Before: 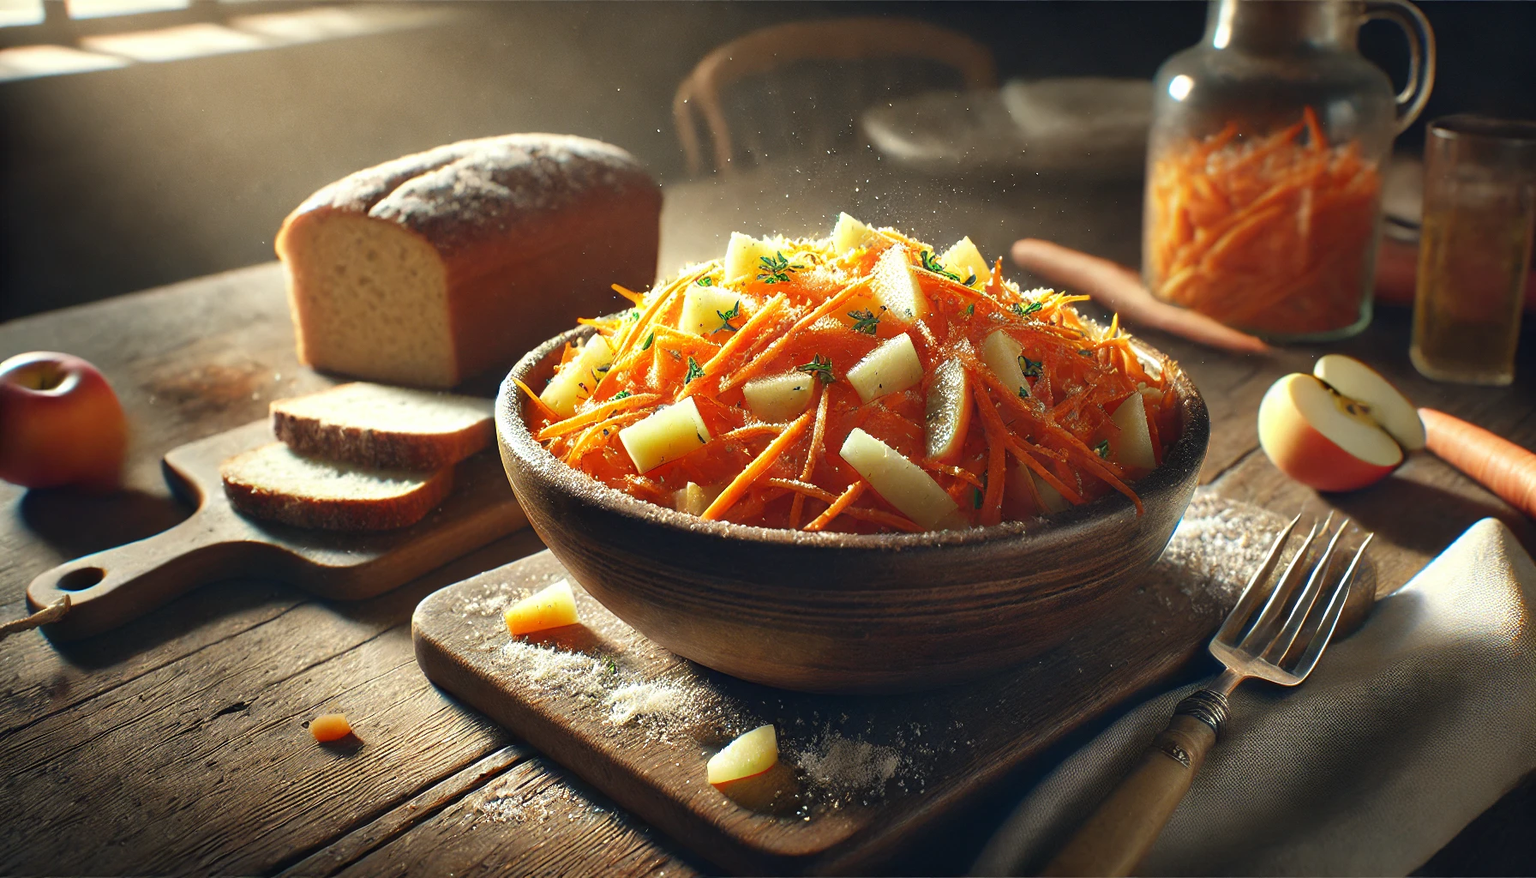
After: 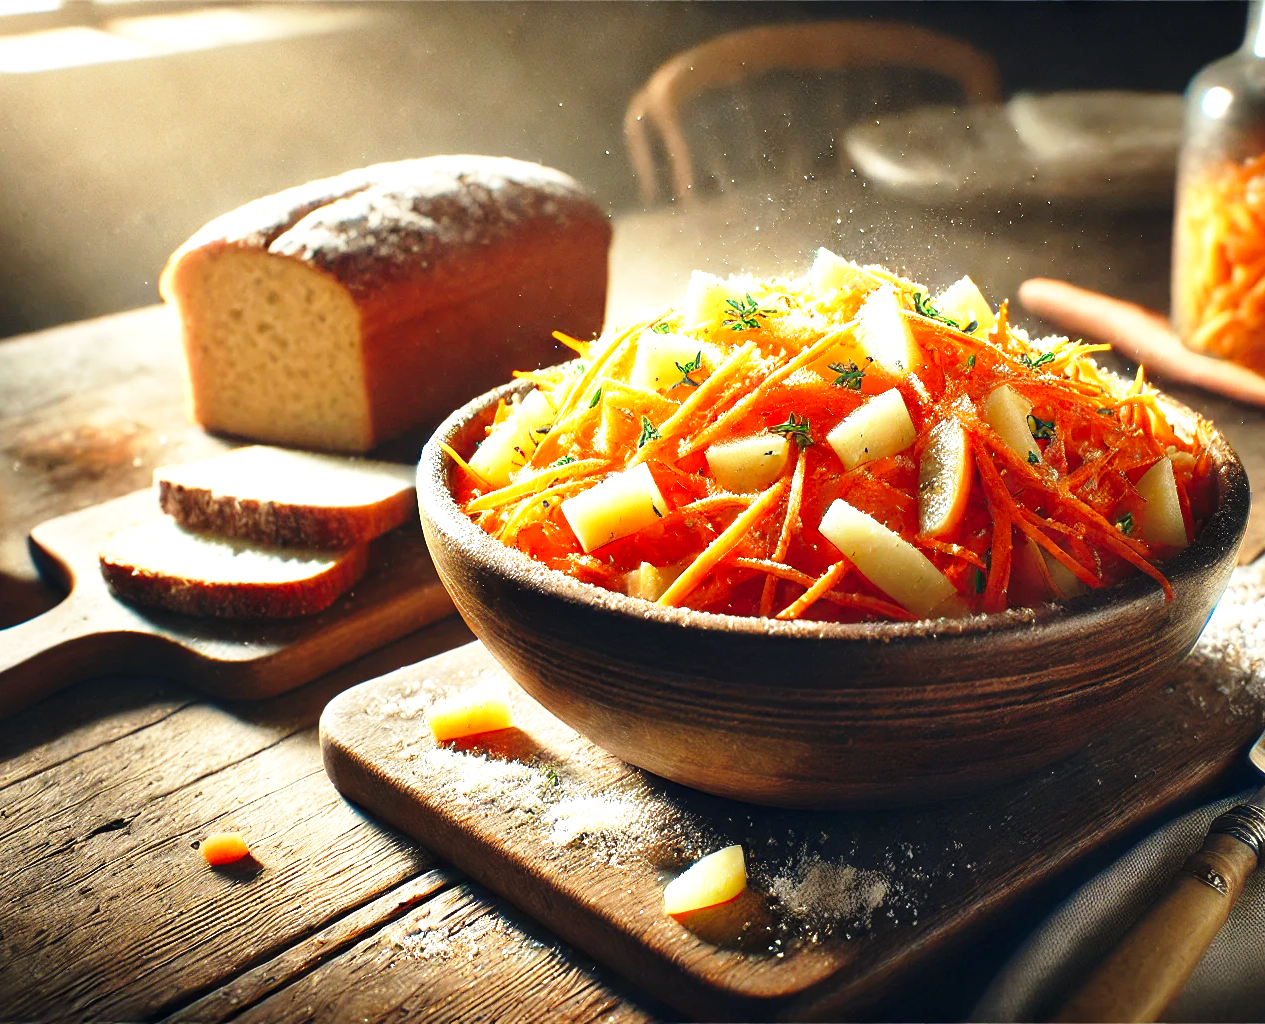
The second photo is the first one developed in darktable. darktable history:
crop and rotate: left 9.005%, right 20.39%
base curve: curves: ch0 [(0, 0) (0.026, 0.03) (0.109, 0.232) (0.351, 0.748) (0.669, 0.968) (1, 1)], preserve colors none
local contrast: highlights 102%, shadows 102%, detail 119%, midtone range 0.2
